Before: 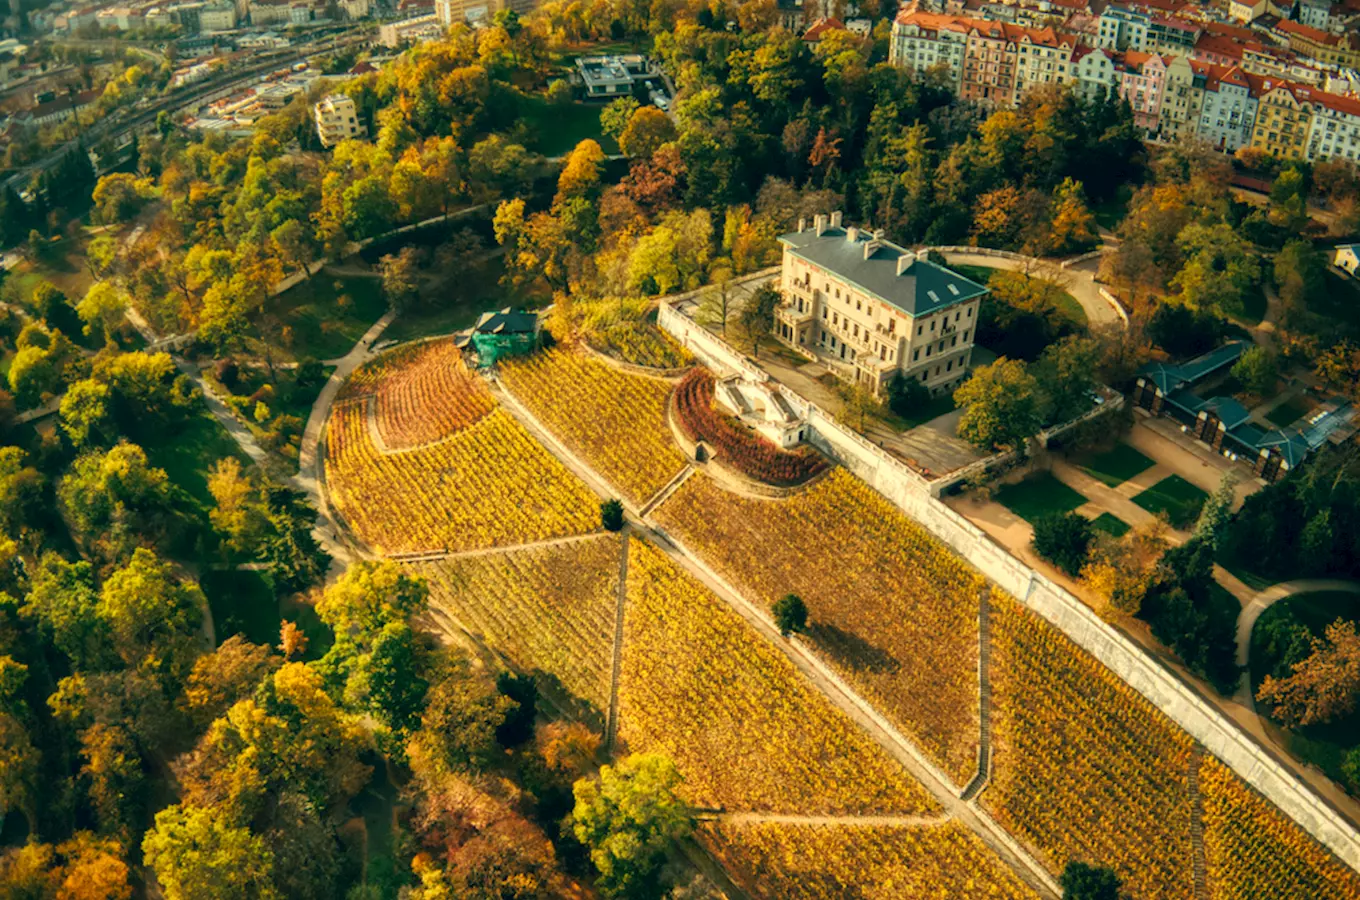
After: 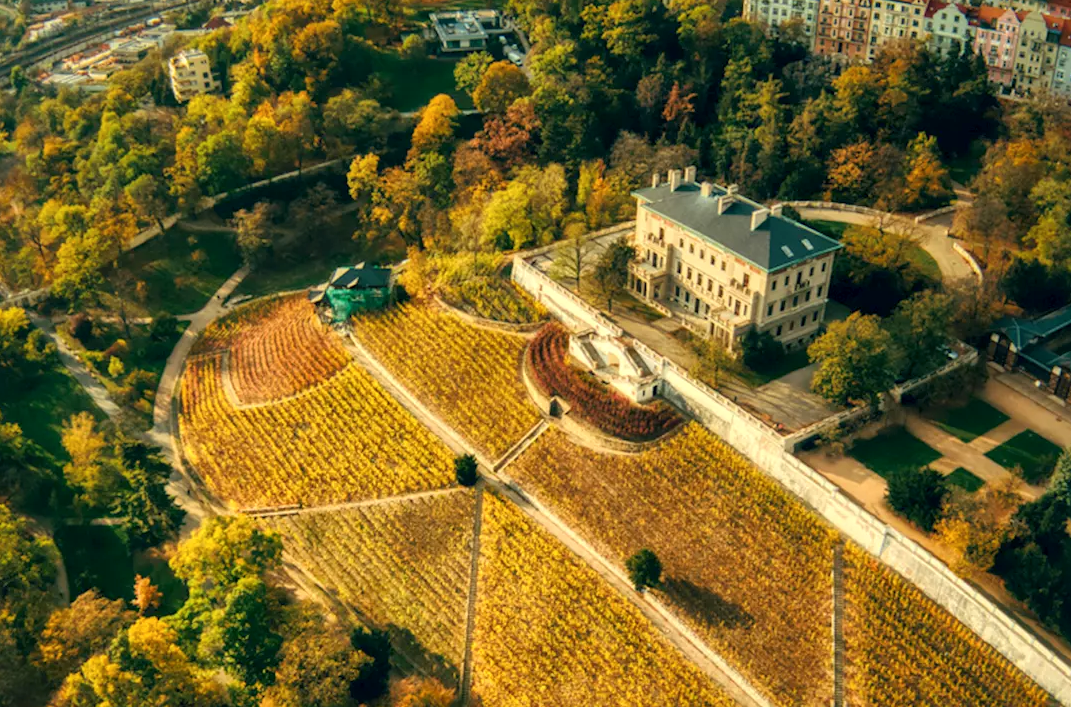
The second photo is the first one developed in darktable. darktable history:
crop and rotate: left 10.736%, top 5.102%, right 10.468%, bottom 16.339%
local contrast: mode bilateral grid, contrast 20, coarseness 51, detail 119%, midtone range 0.2
